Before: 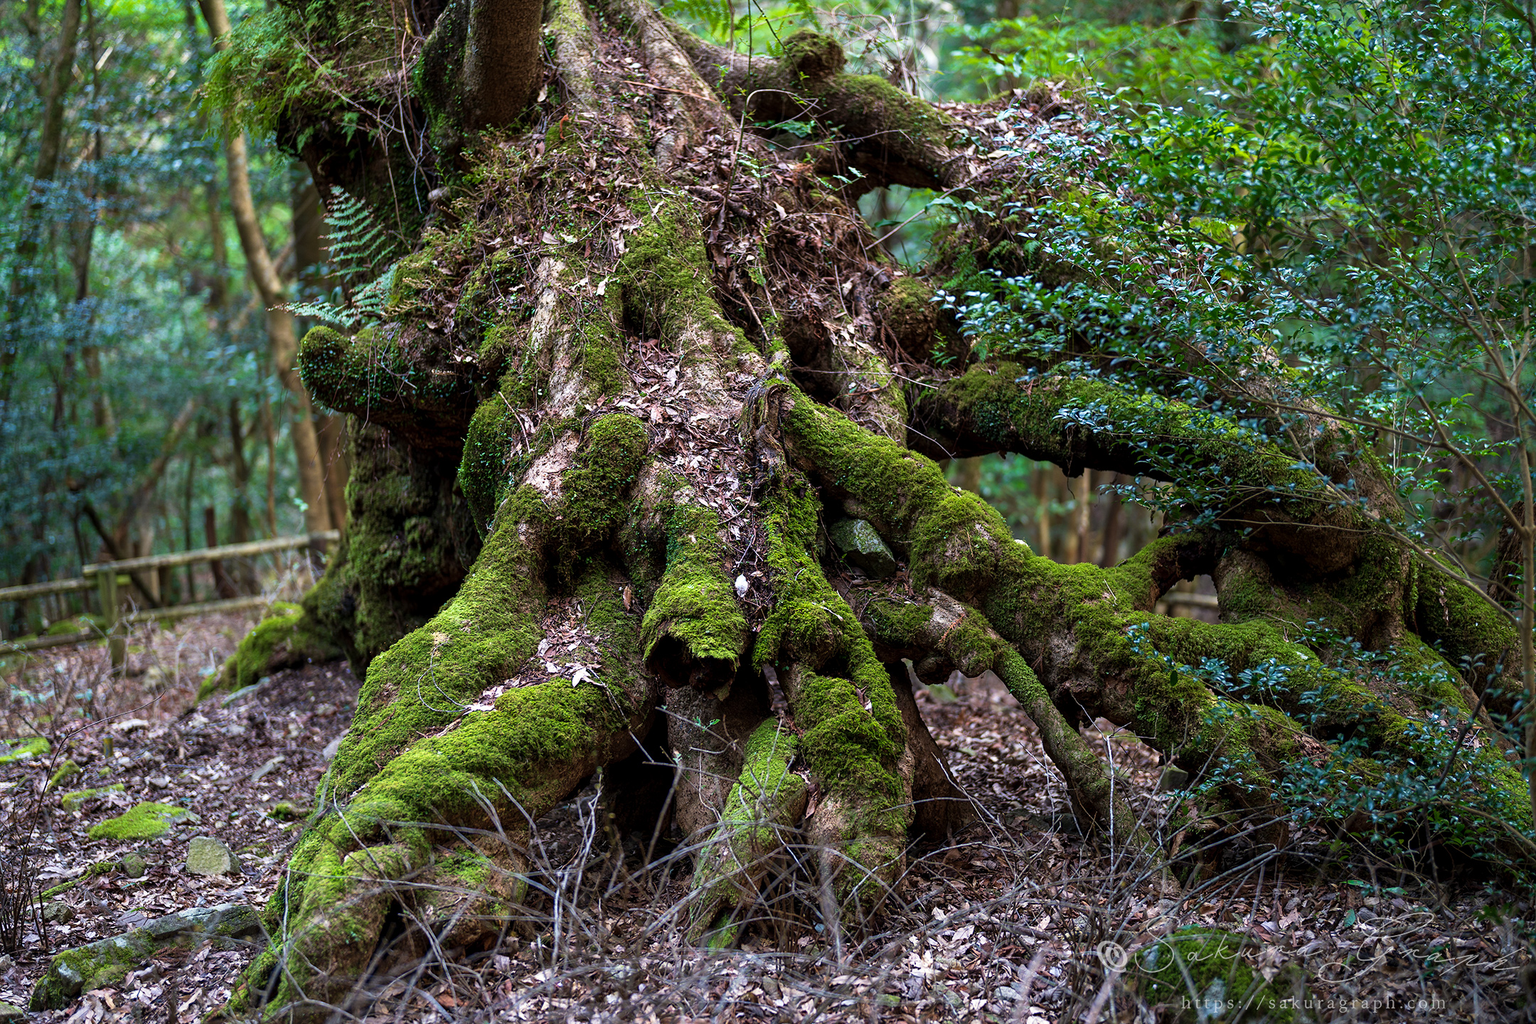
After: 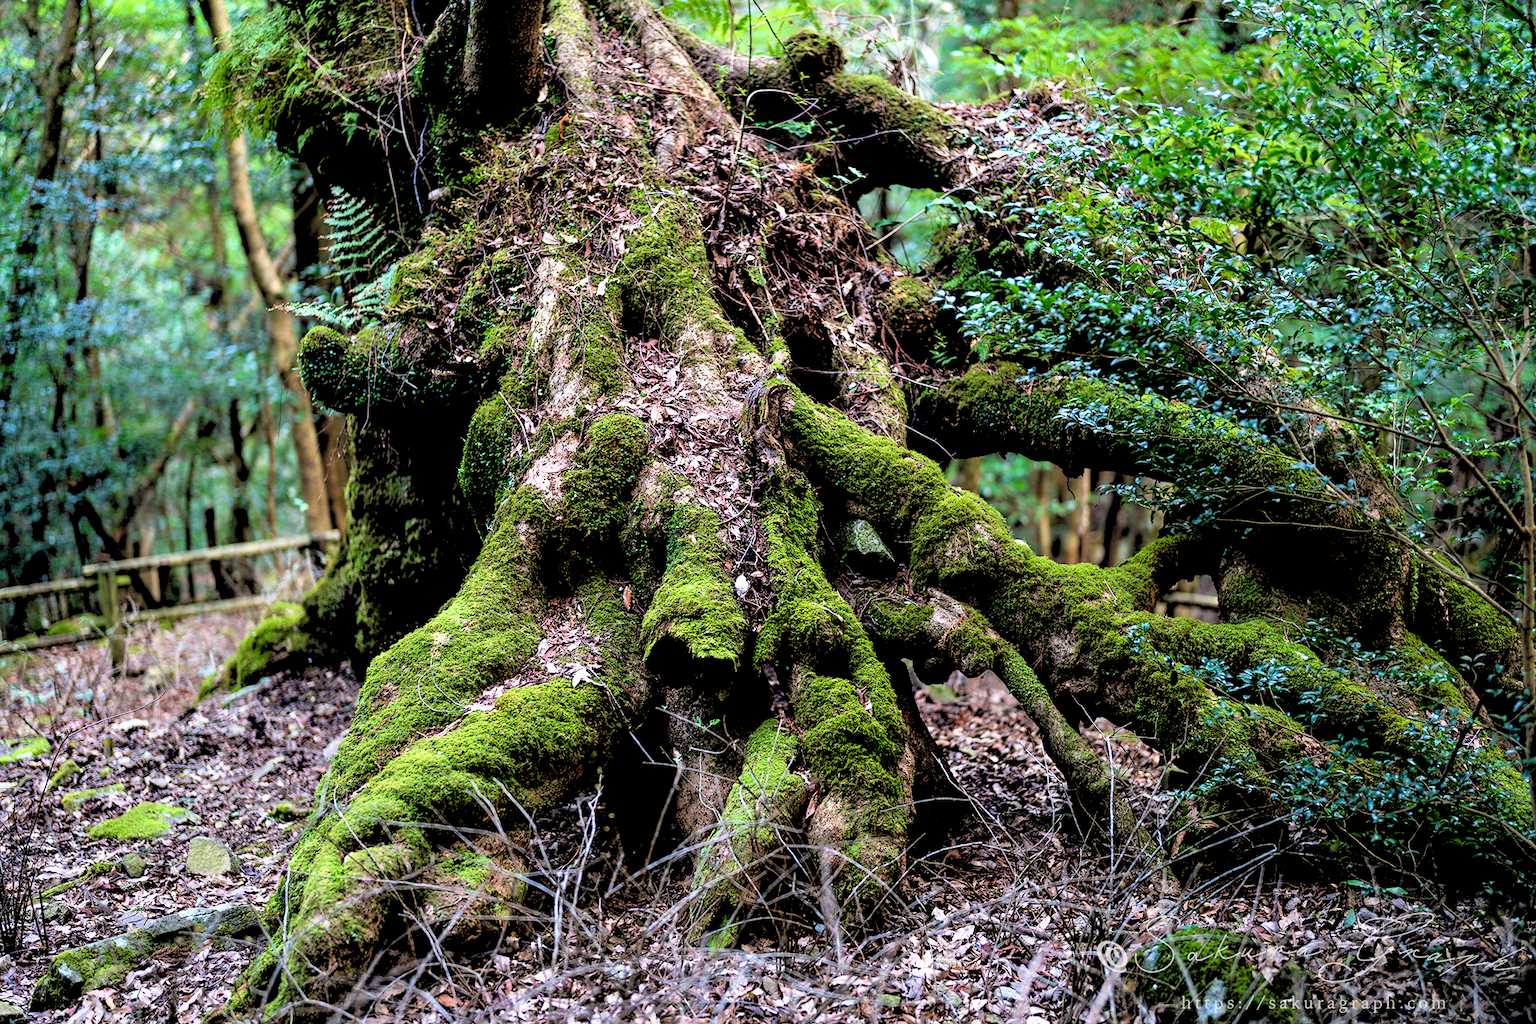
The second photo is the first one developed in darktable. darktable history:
filmic rgb: black relative exposure -8.7 EV, white relative exposure 2.67 EV, target black luminance 0%, target white luminance 99.922%, hardness 6.27, latitude 74.55%, contrast 1.316, highlights saturation mix -5.44%
levels: levels [0.072, 0.414, 0.976]
